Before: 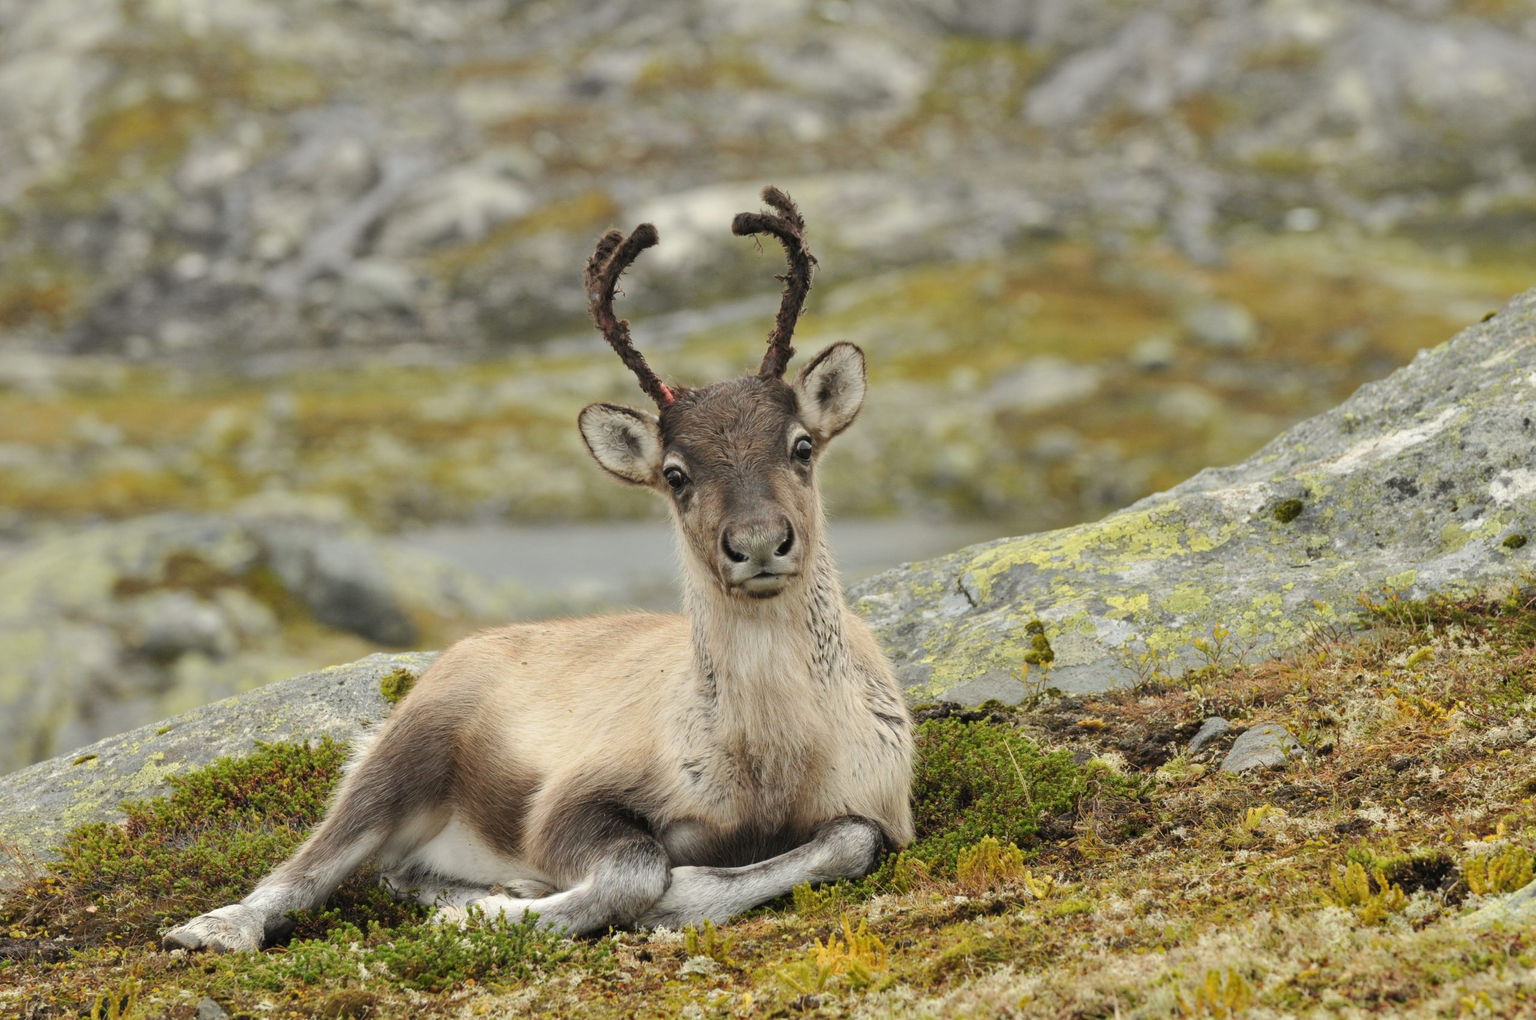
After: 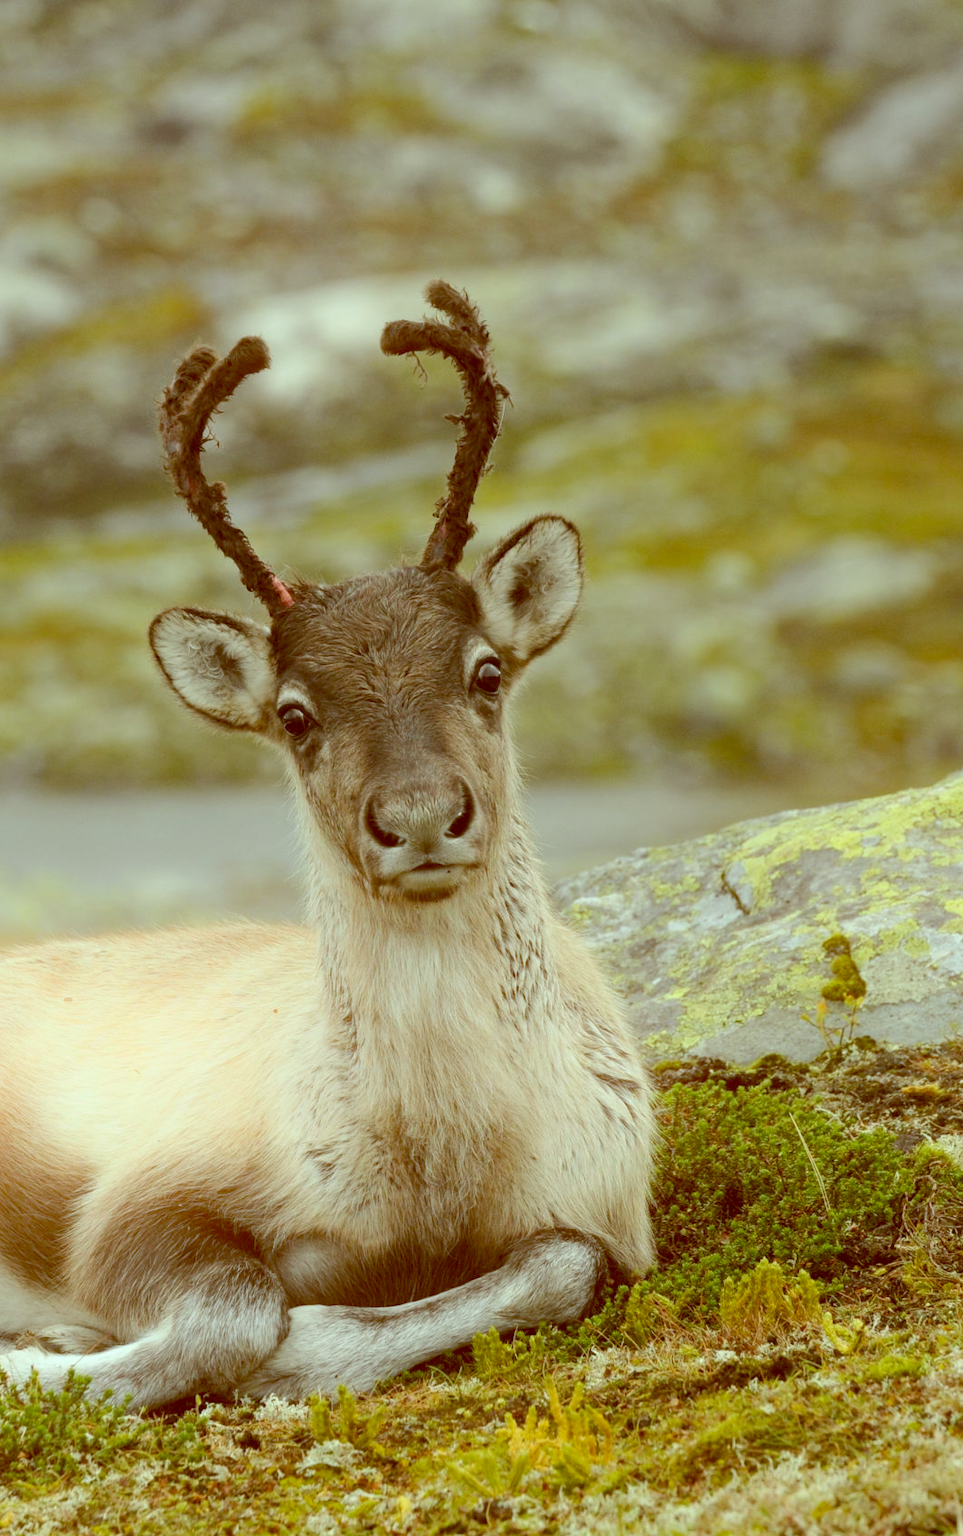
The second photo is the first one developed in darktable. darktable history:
crop: left 31.229%, right 27.105%
white balance: red 0.925, blue 1.046
color correction: highlights a* -5.3, highlights b* 9.8, shadows a* 9.8, shadows b* 24.26
bloom: on, module defaults
color balance: lift [1, 1.015, 1.004, 0.985], gamma [1, 0.958, 0.971, 1.042], gain [1, 0.956, 0.977, 1.044]
